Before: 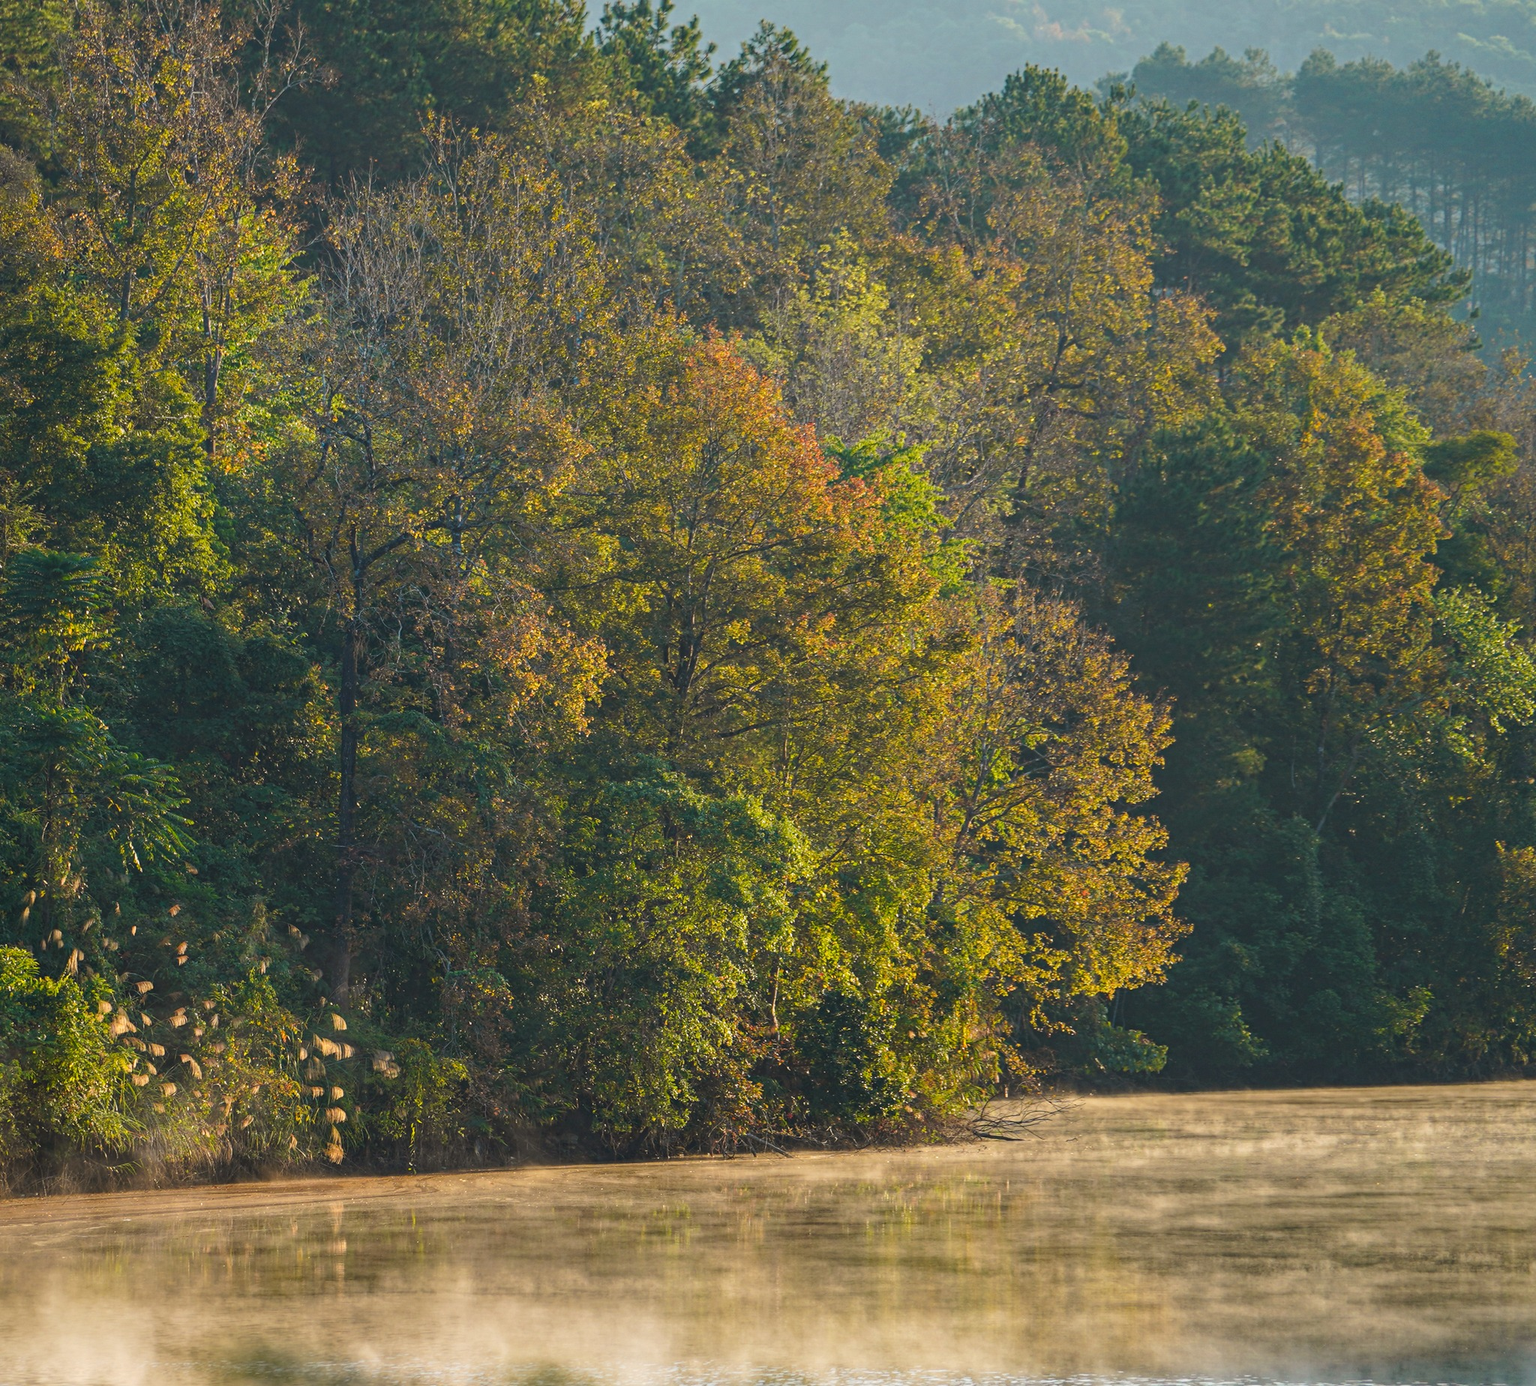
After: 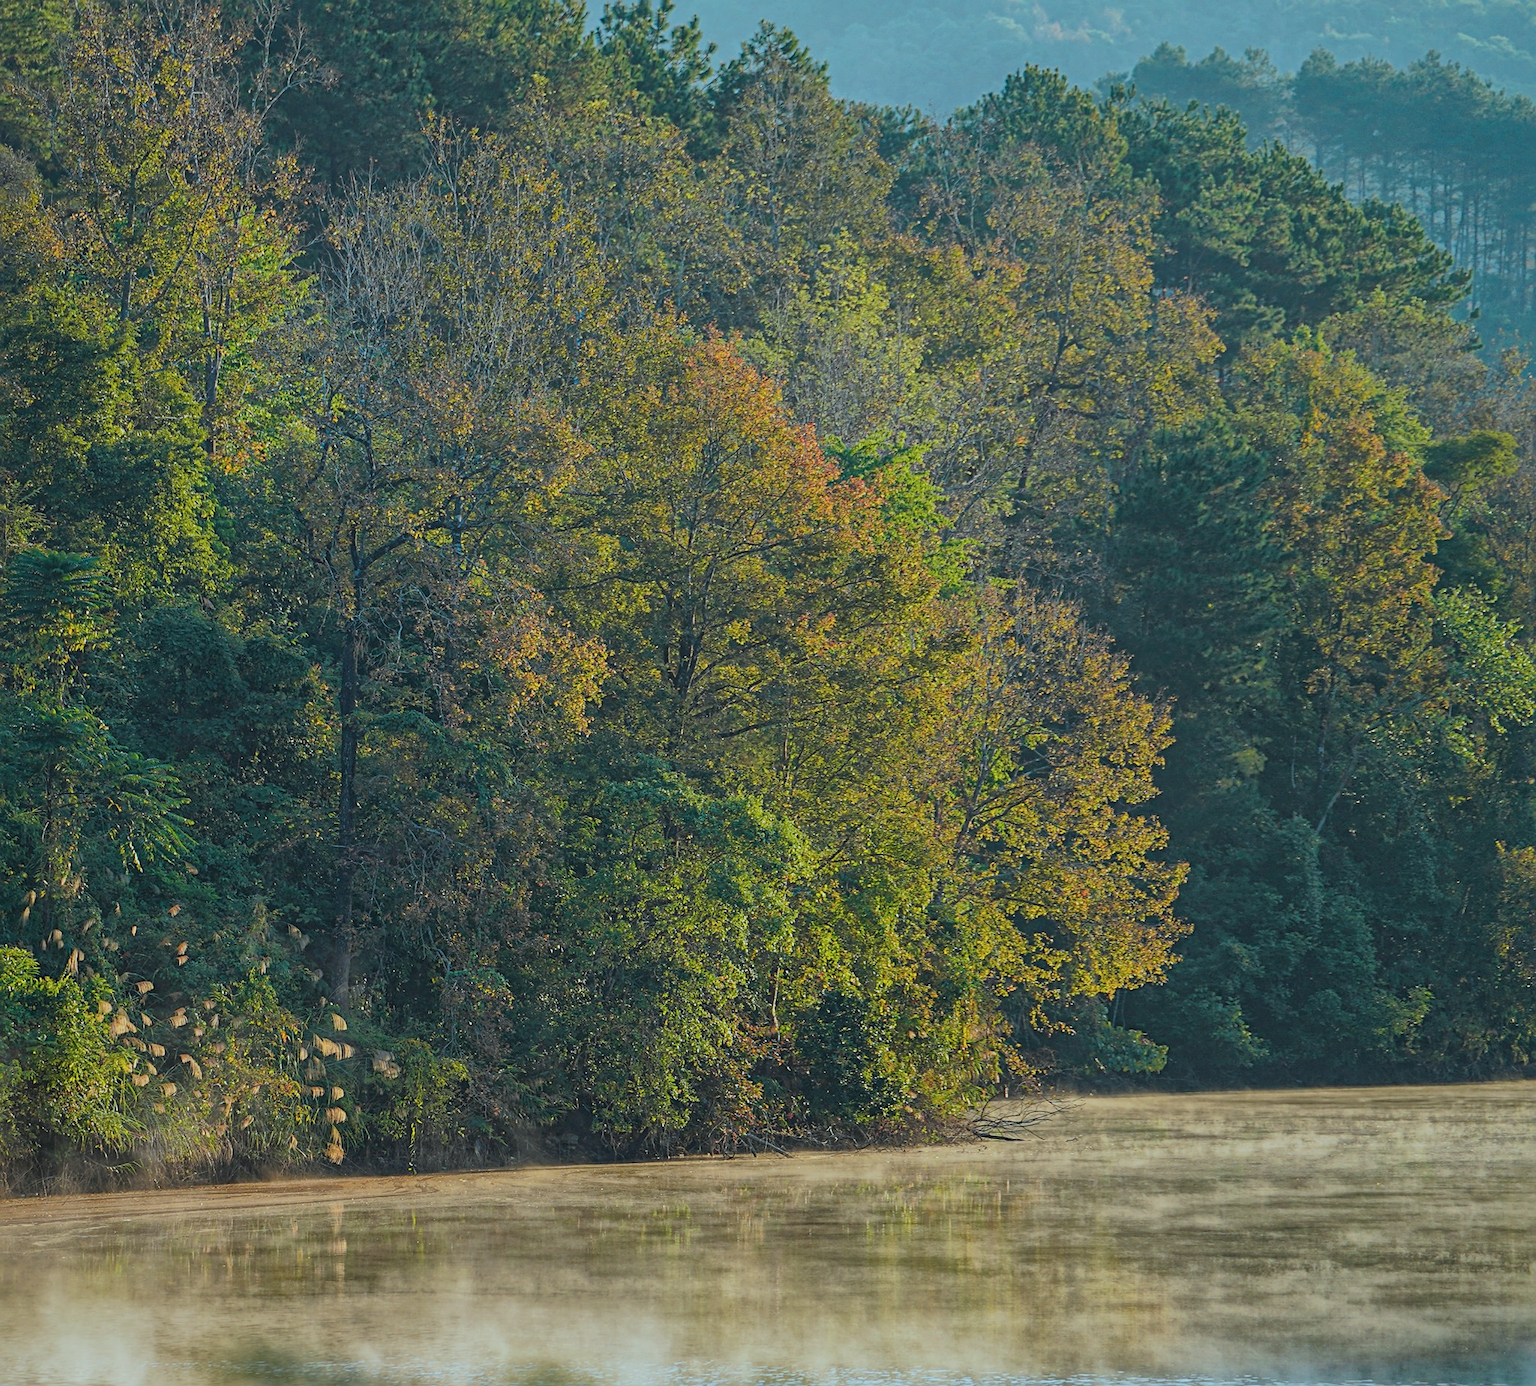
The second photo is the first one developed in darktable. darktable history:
color correction: highlights a* -11.71, highlights b* -15.58
sharpen: on, module defaults
global tonemap: drago (1, 100), detail 1
